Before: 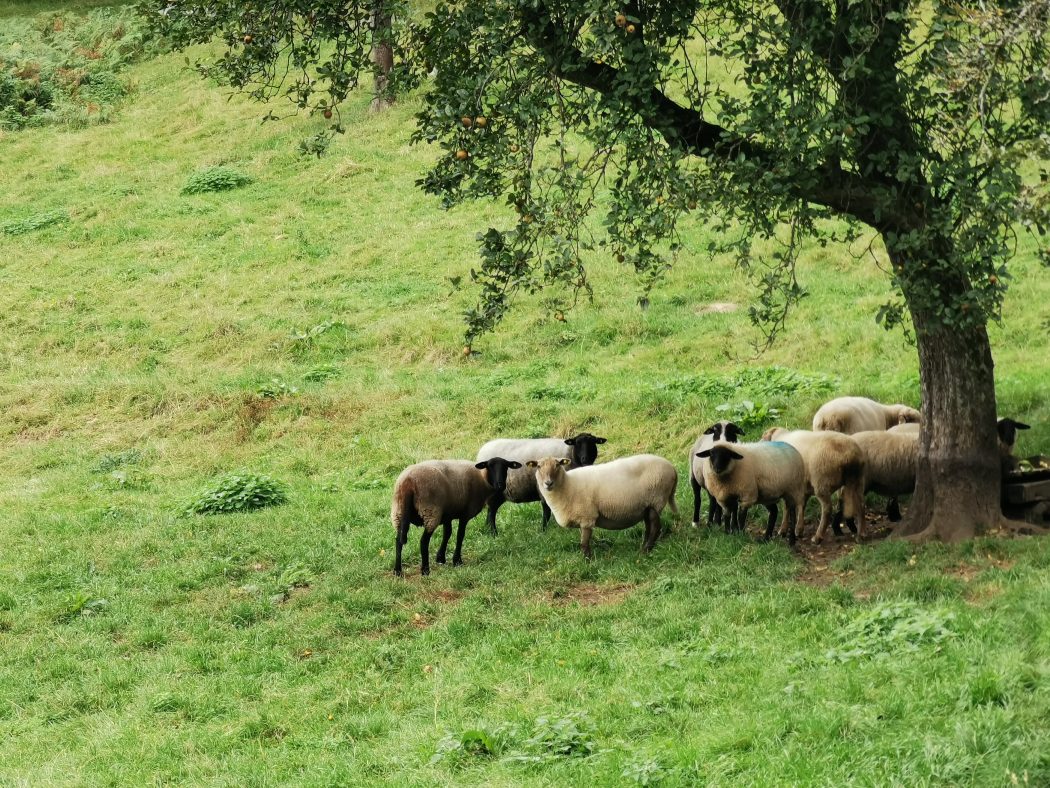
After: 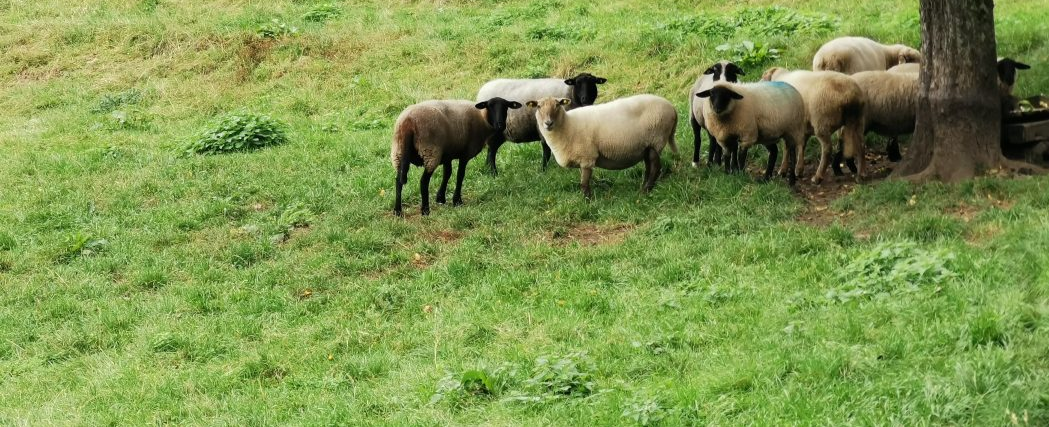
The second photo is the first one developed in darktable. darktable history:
crop and rotate: top 45.769%, right 0.078%
